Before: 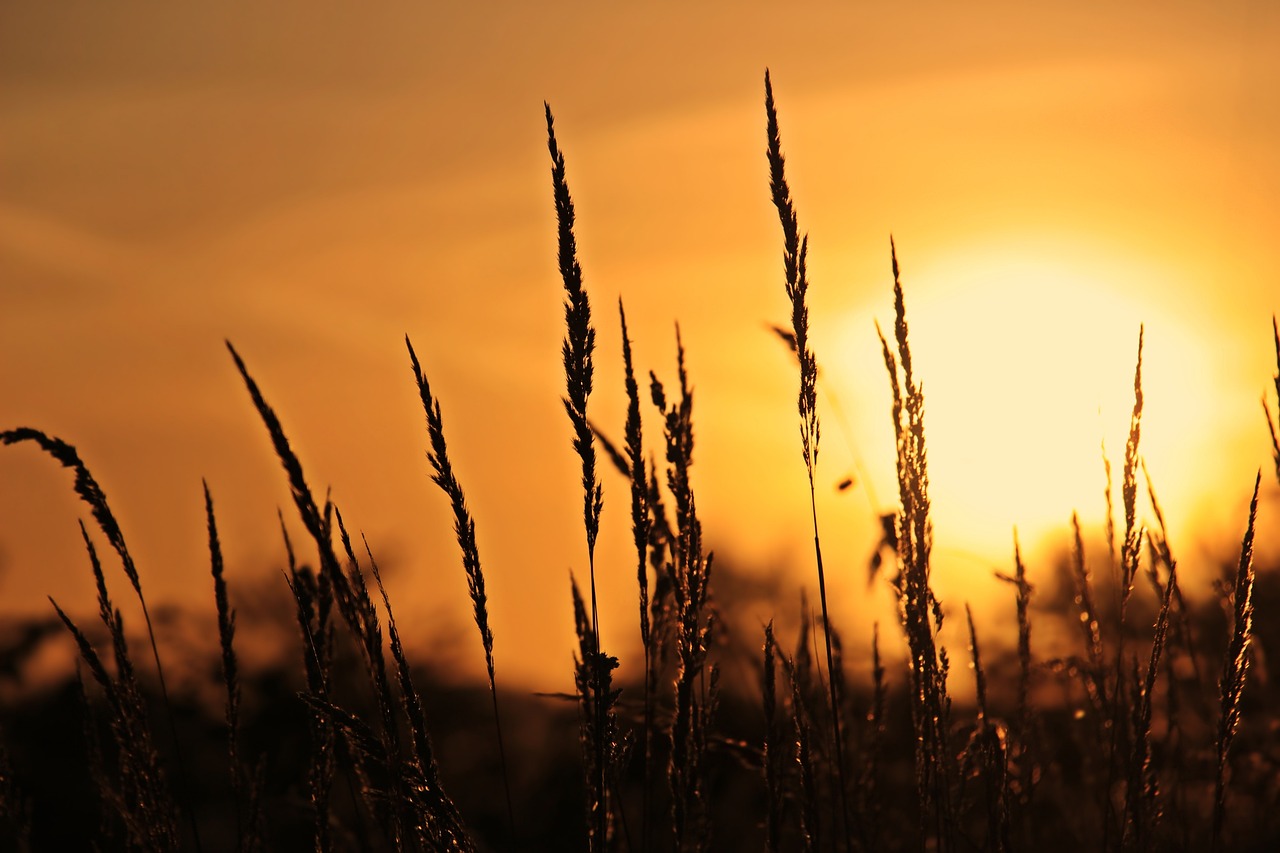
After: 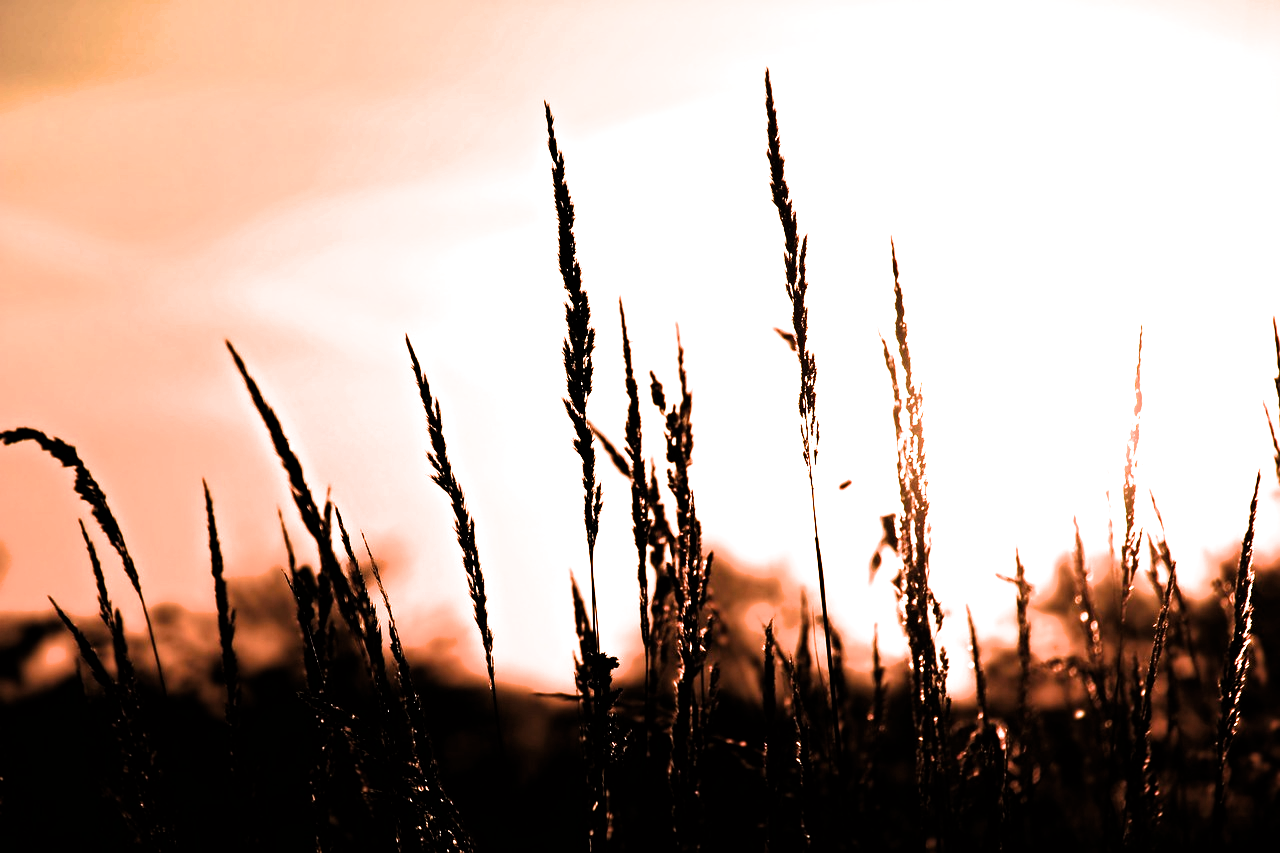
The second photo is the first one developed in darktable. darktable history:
exposure: black level correction 0, exposure 1.288 EV, compensate highlight preservation false
filmic rgb: black relative exposure -8.22 EV, white relative exposure 2.21 EV, hardness 7.13, latitude 85.31%, contrast 1.693, highlights saturation mix -4.39%, shadows ↔ highlights balance -2.15%
